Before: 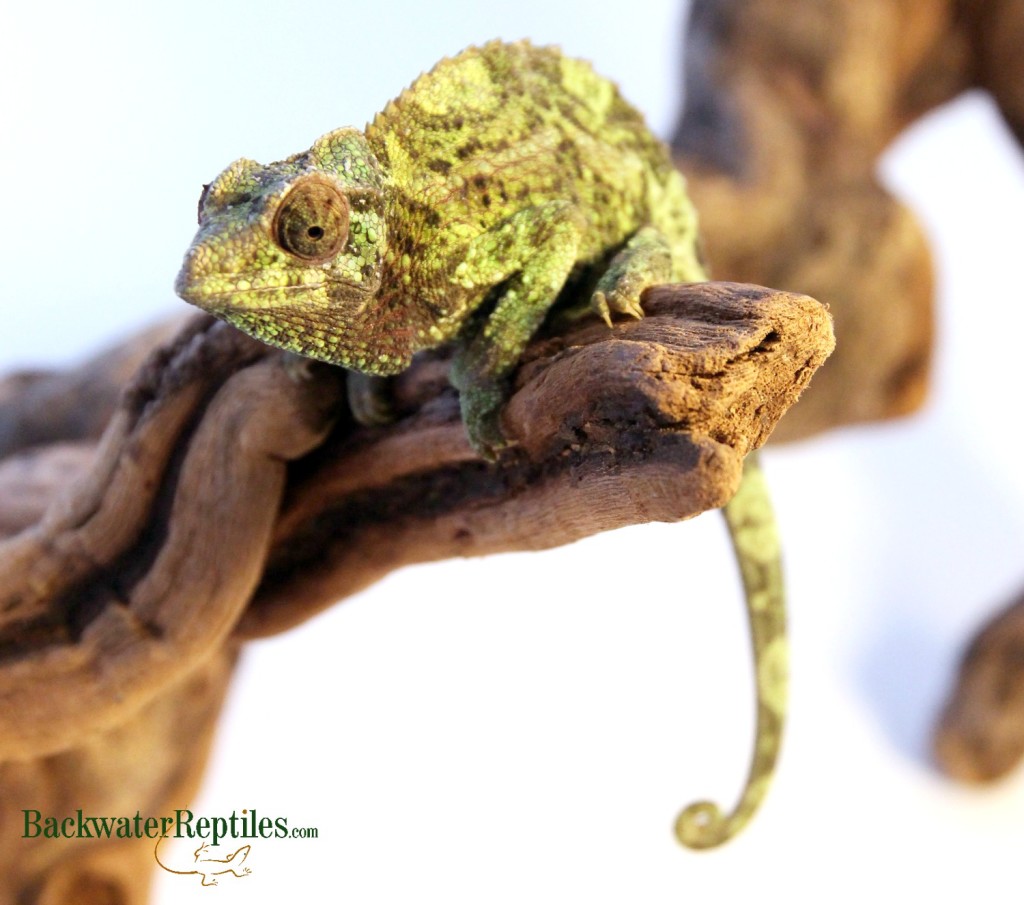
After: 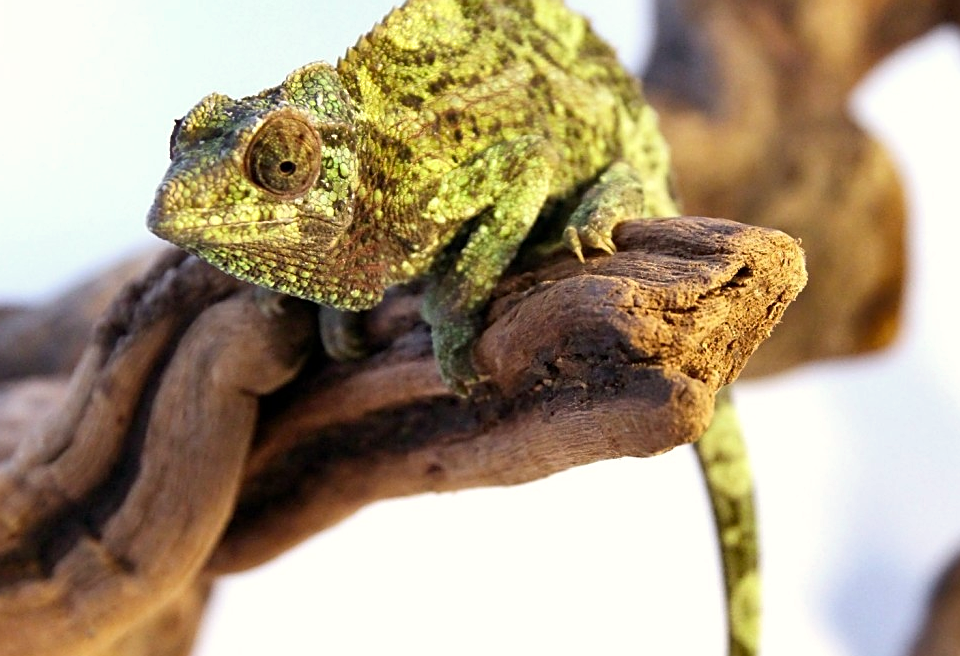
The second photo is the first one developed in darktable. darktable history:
crop: left 2.737%, top 7.287%, right 3.421%, bottom 20.179%
shadows and highlights: low approximation 0.01, soften with gaussian
sharpen: on, module defaults
color correction: highlights b* 3
